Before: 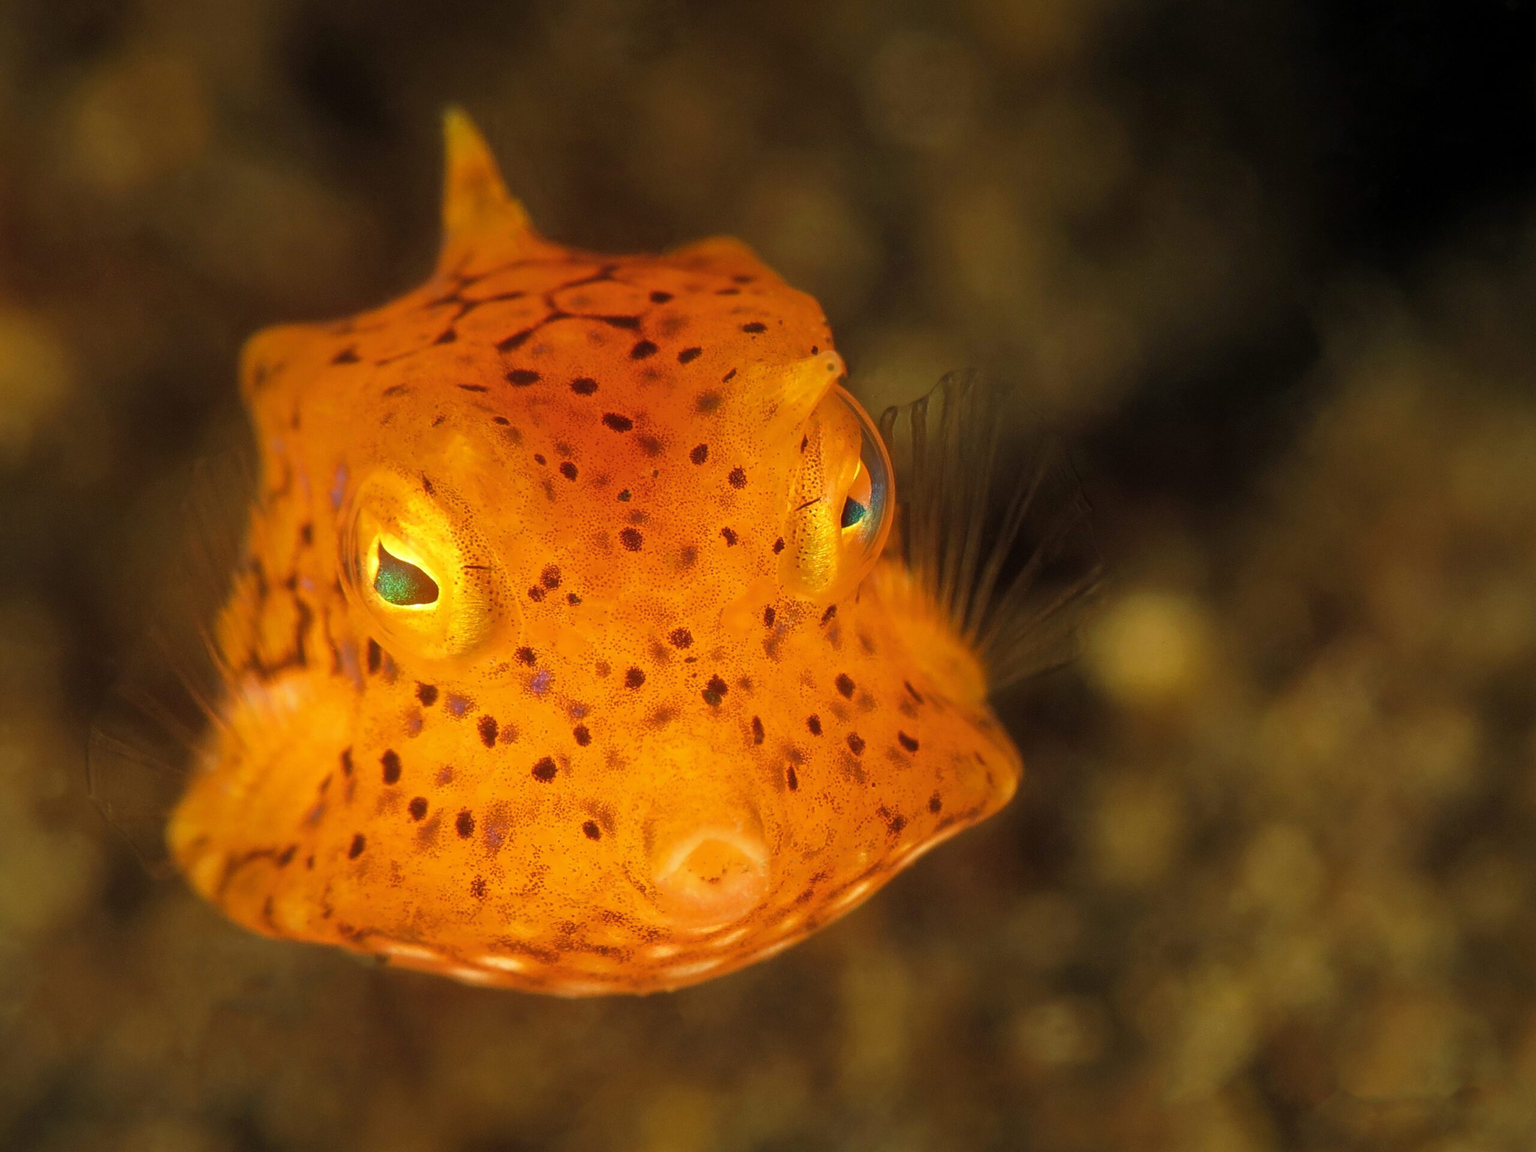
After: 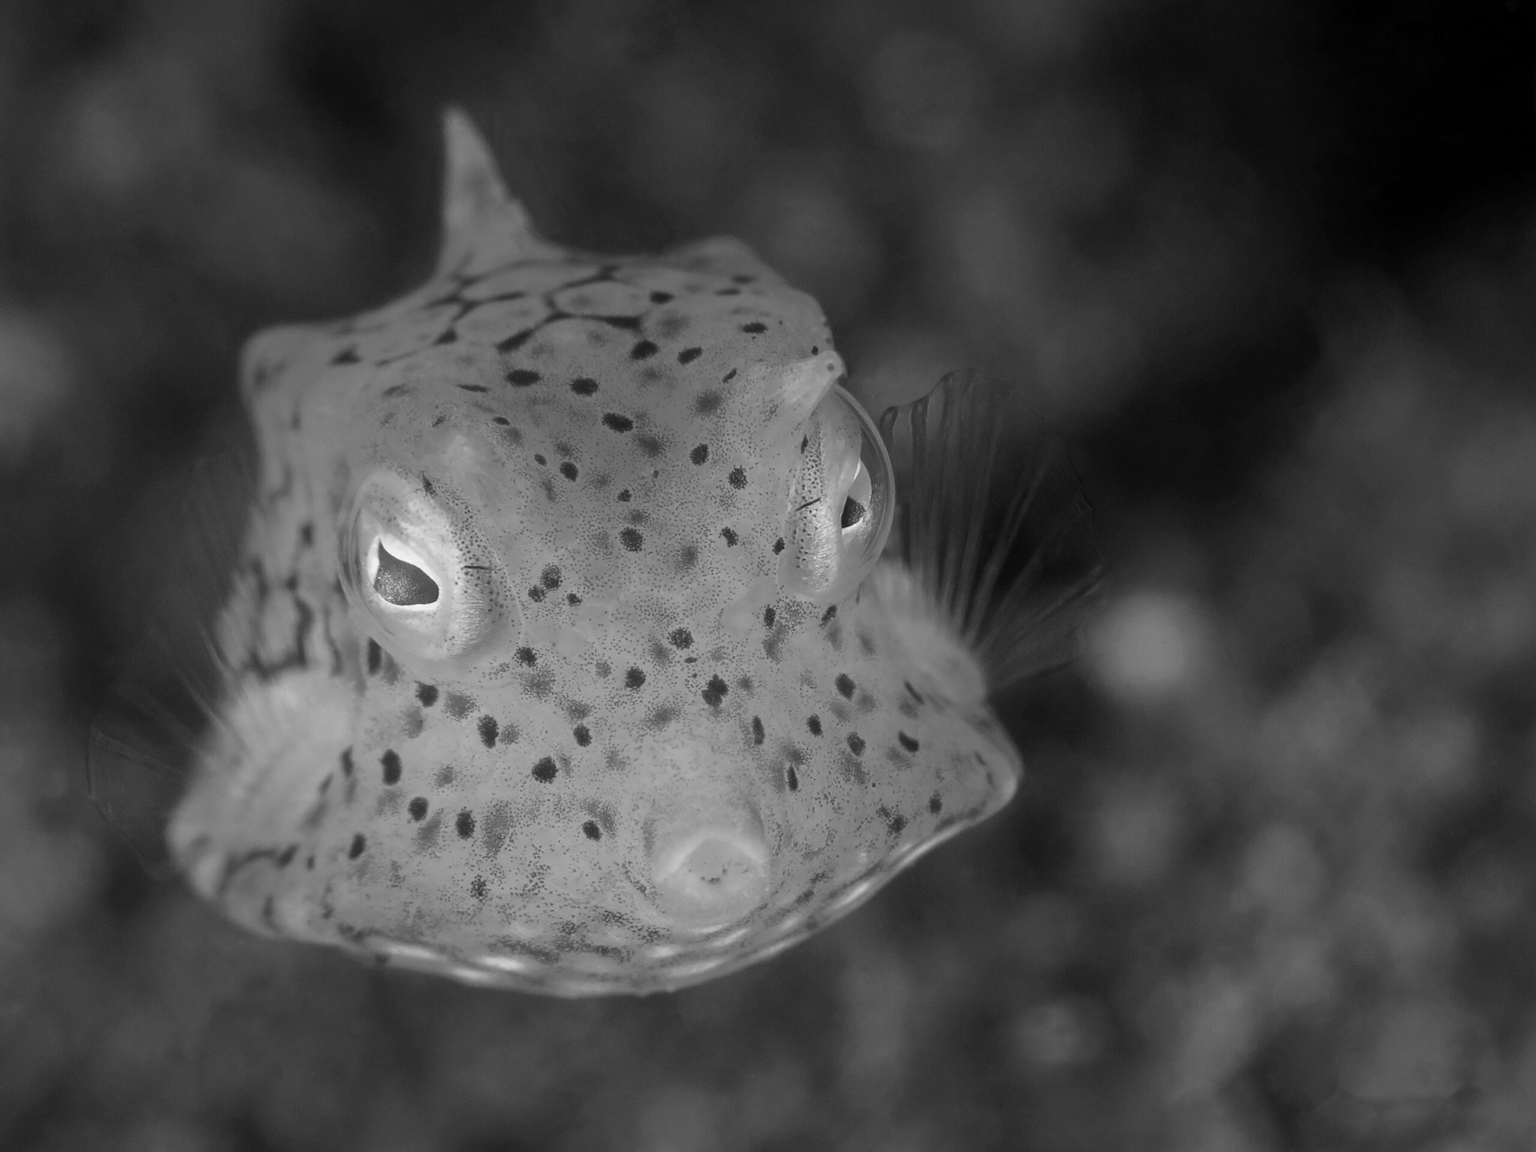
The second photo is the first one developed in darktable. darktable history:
white balance: red 0.871, blue 1.249
monochrome: on, module defaults
